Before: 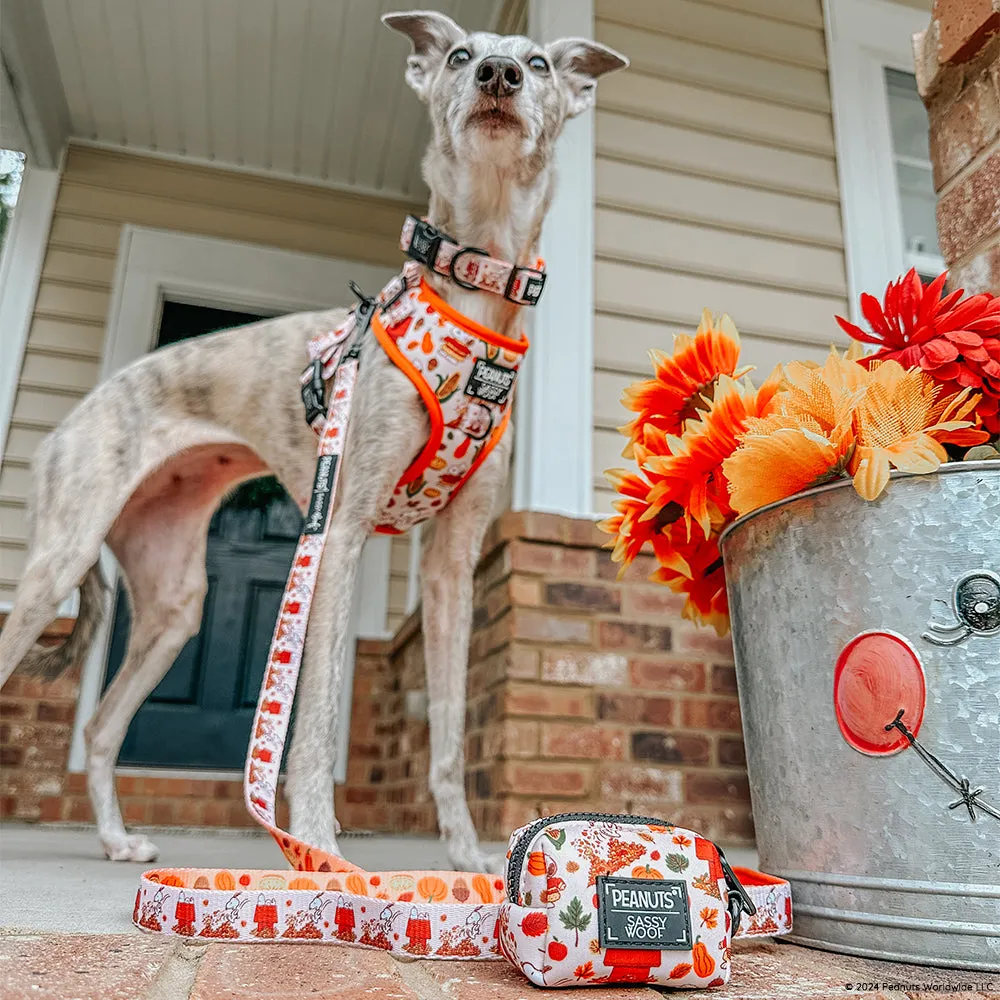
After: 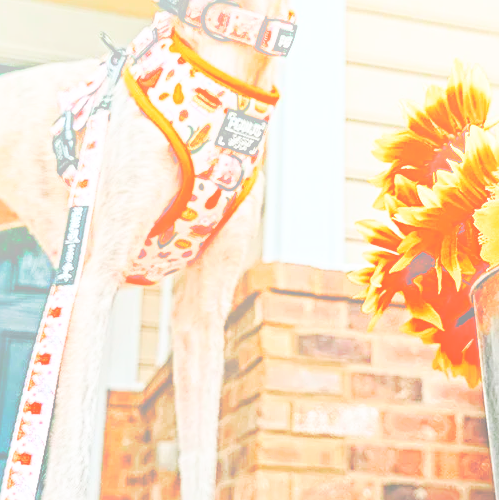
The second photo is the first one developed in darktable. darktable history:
shadows and highlights: shadows 0, highlights 40
base curve: curves: ch0 [(0, 0) (0.032, 0.037) (0.105, 0.228) (0.435, 0.76) (0.856, 0.983) (1, 1)], preserve colors none
crop: left 25%, top 25%, right 25%, bottom 25%
sharpen: radius 4
bloom: size 40%
